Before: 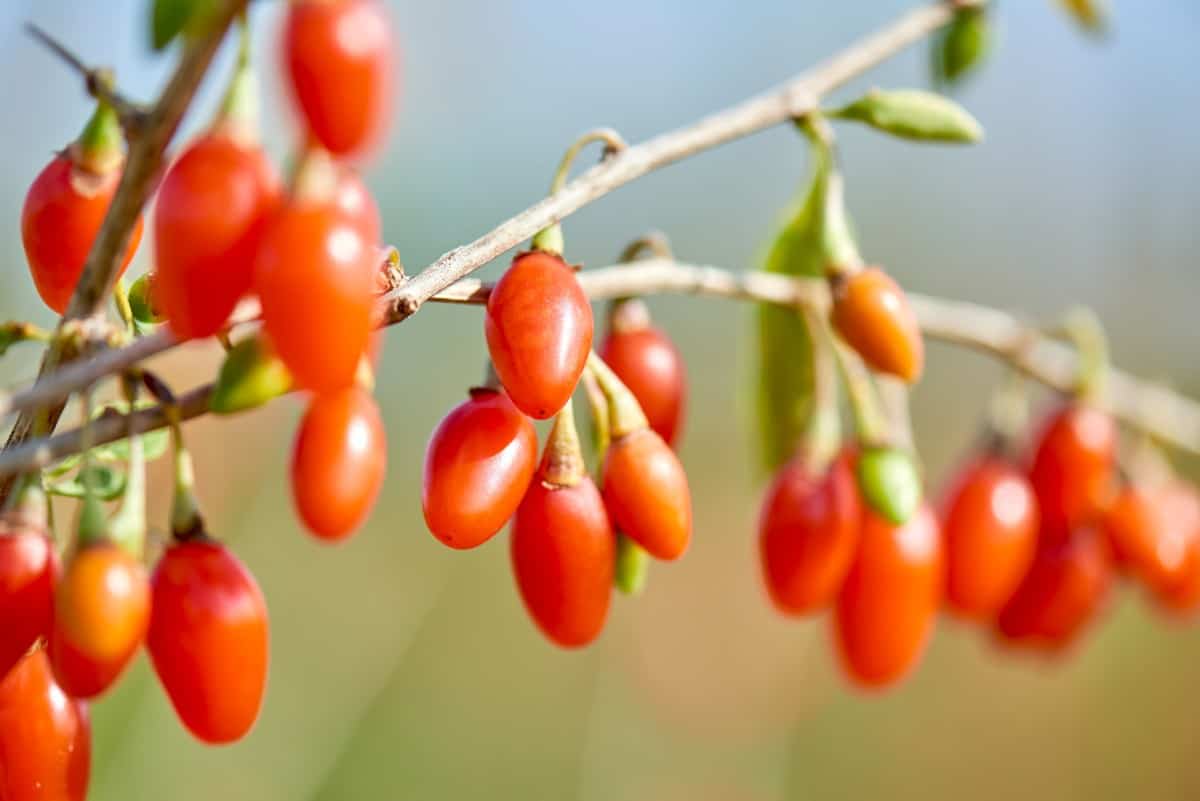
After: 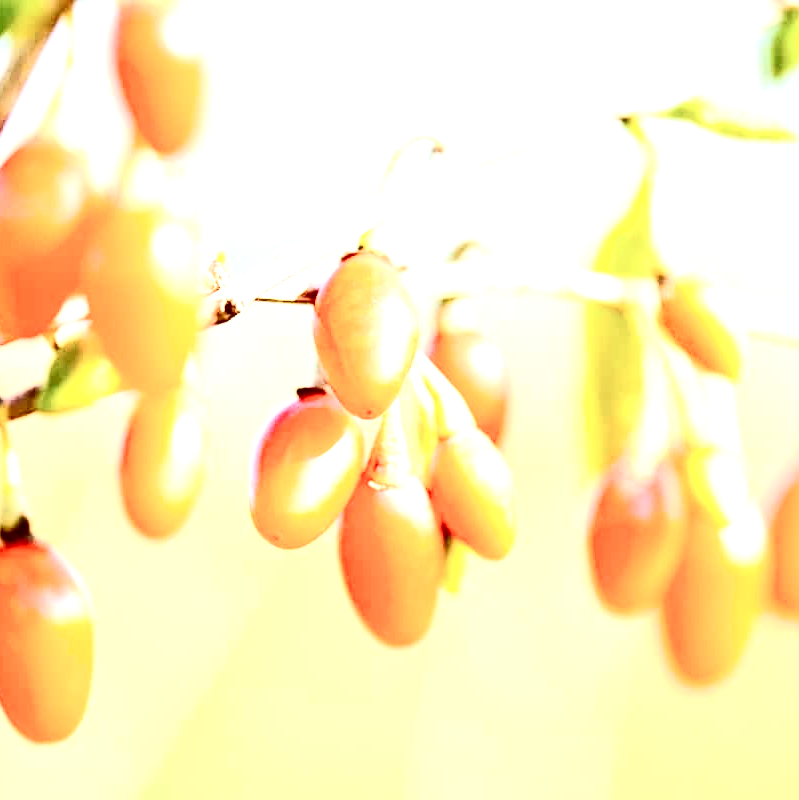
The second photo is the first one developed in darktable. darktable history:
base curve: curves: ch0 [(0, 0) (0.028, 0.03) (0.121, 0.232) (0.46, 0.748) (0.859, 0.968) (1, 1)], preserve colors none
shadows and highlights: shadows -12.5, white point adjustment 4, highlights 28.33
crop and rotate: left 14.436%, right 18.898%
exposure: black level correction 0, exposure 0.7 EV, compensate exposure bias true, compensate highlight preservation false
contrast brightness saturation: contrast 0.5, saturation -0.1
